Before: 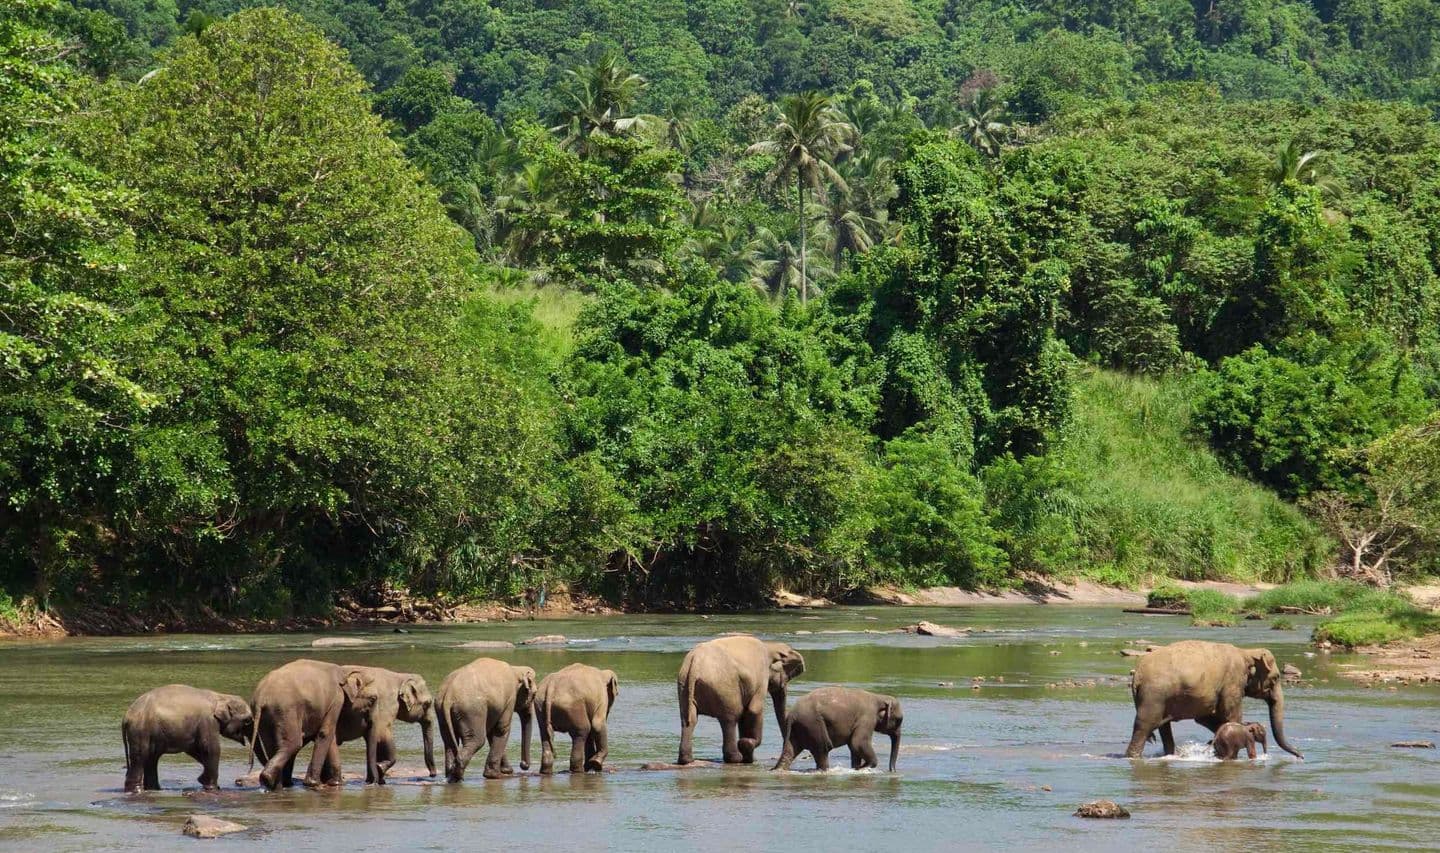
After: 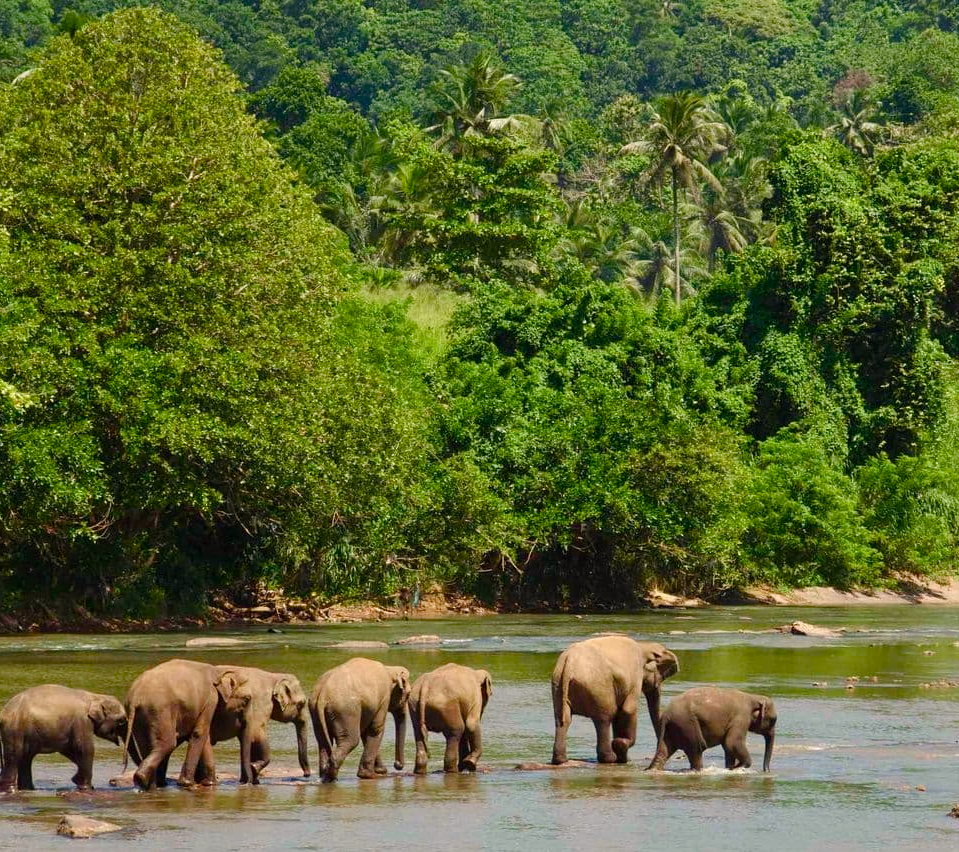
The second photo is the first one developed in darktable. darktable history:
color balance rgb: perceptual saturation grading › global saturation 20%, perceptual saturation grading › highlights -25%, perceptual saturation grading › shadows 50%
white balance: red 1.045, blue 0.932
crop and rotate: left 8.786%, right 24.548%
